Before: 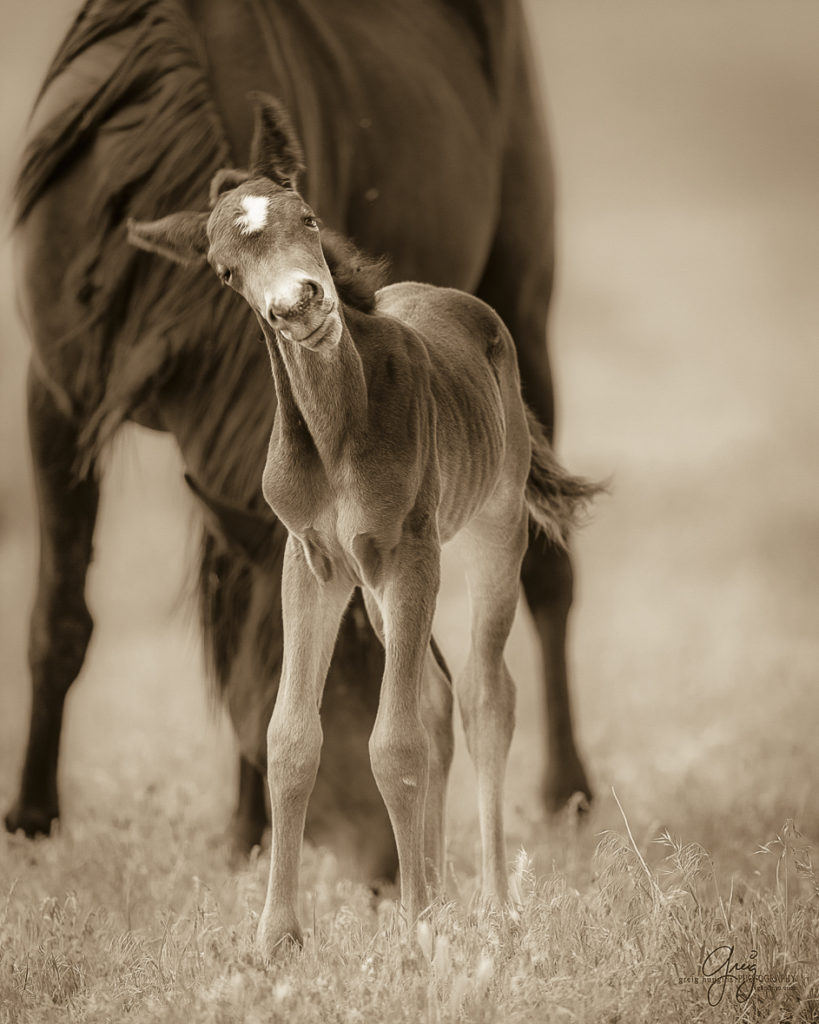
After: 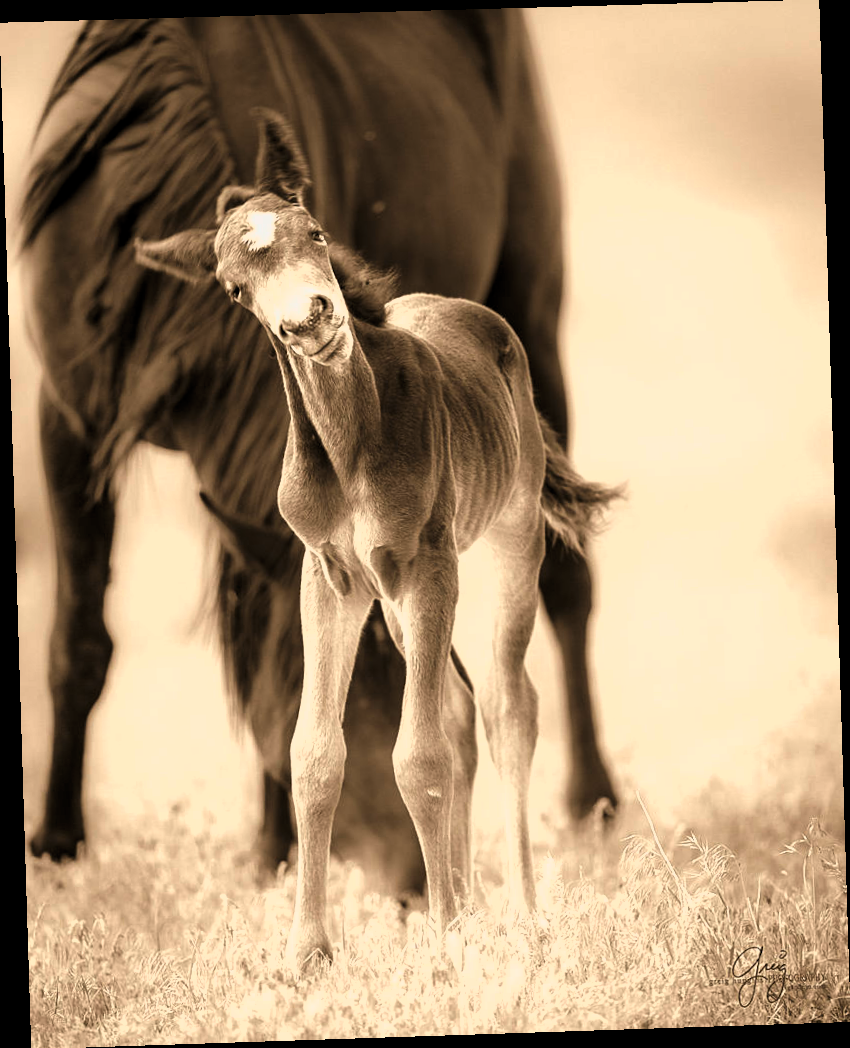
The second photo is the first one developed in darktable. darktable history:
exposure: black level correction 0, exposure 1.5 EV, compensate exposure bias true, compensate highlight preservation false
levels: levels [0.101, 0.578, 0.953]
rotate and perspective: rotation -1.77°, lens shift (horizontal) 0.004, automatic cropping off
lowpass: radius 0.1, contrast 0.85, saturation 1.1, unbound 0
